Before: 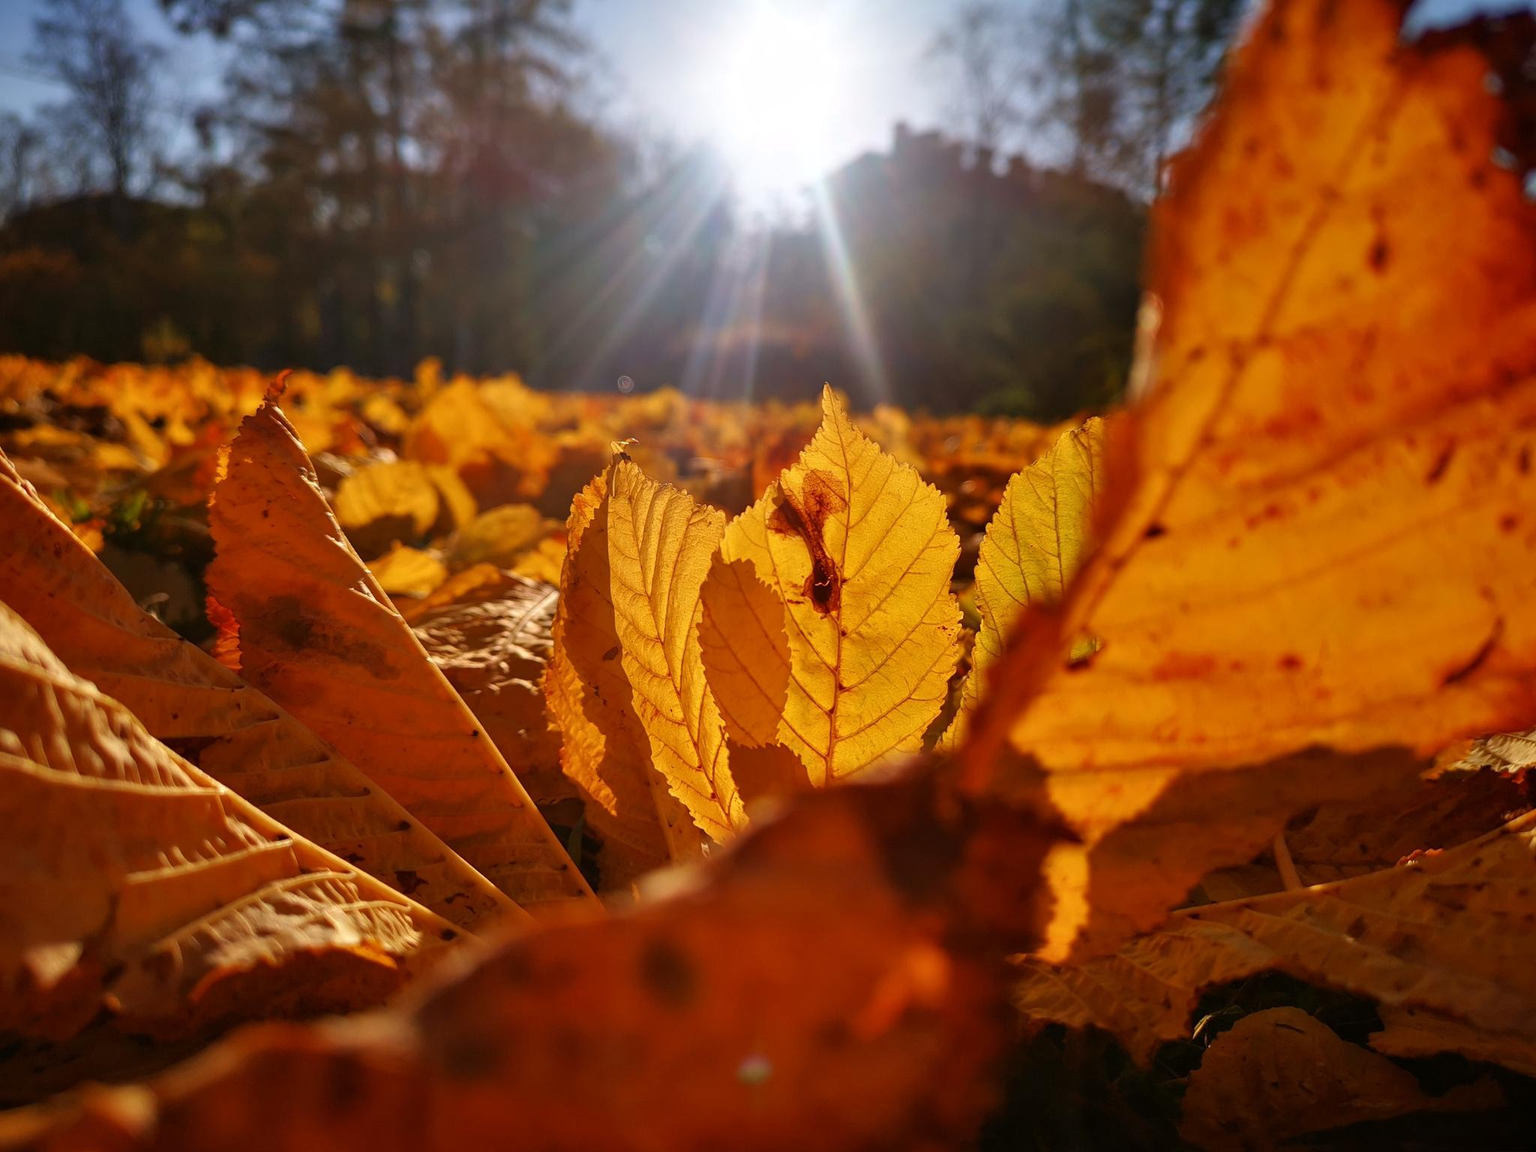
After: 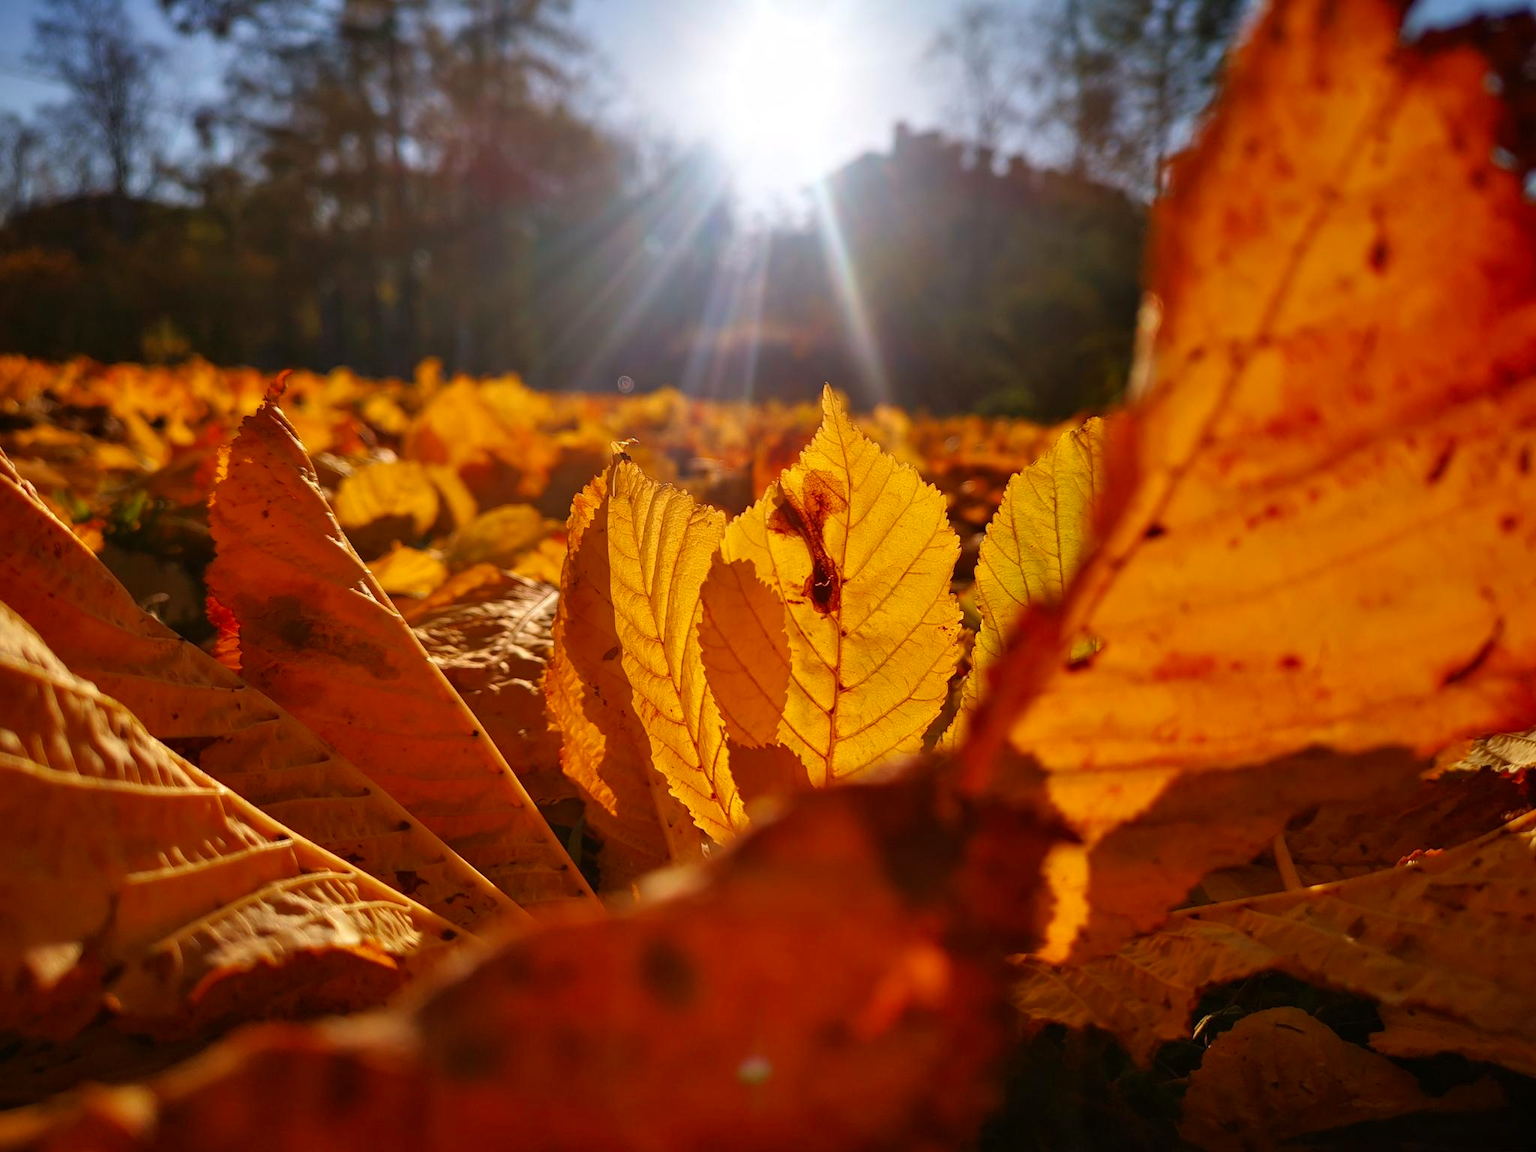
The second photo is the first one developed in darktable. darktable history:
contrast brightness saturation: saturation 0.099
